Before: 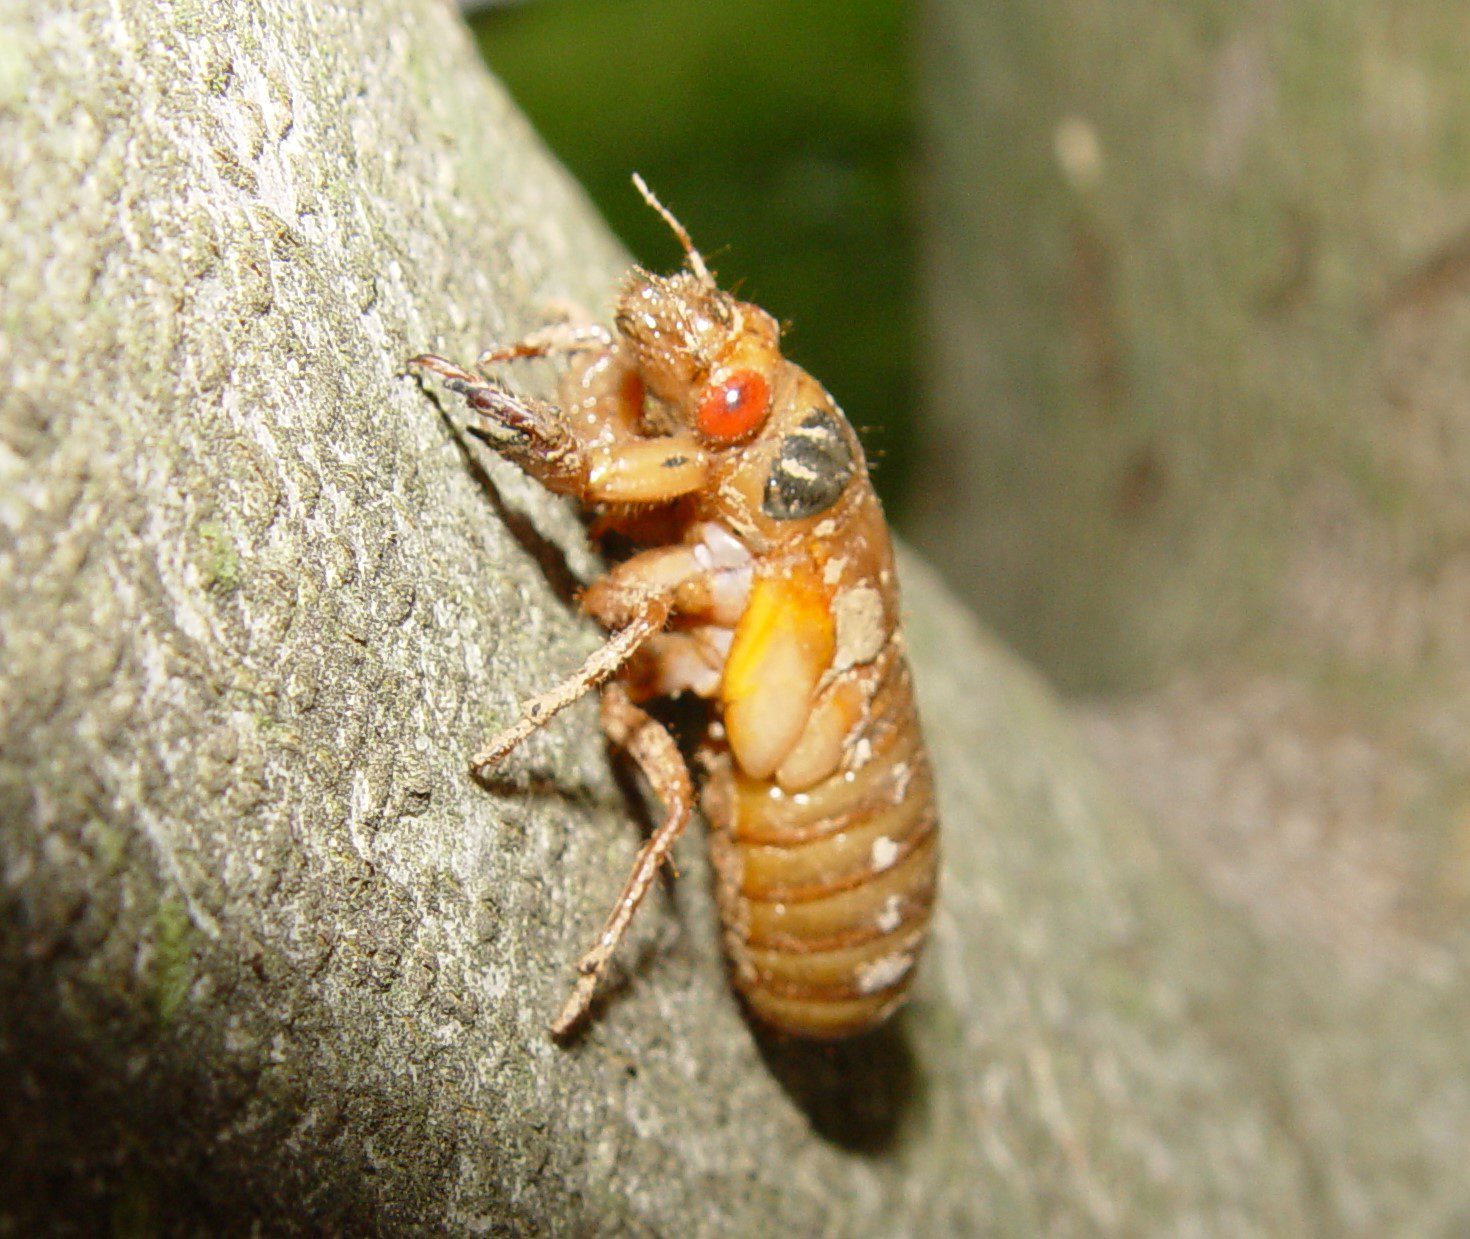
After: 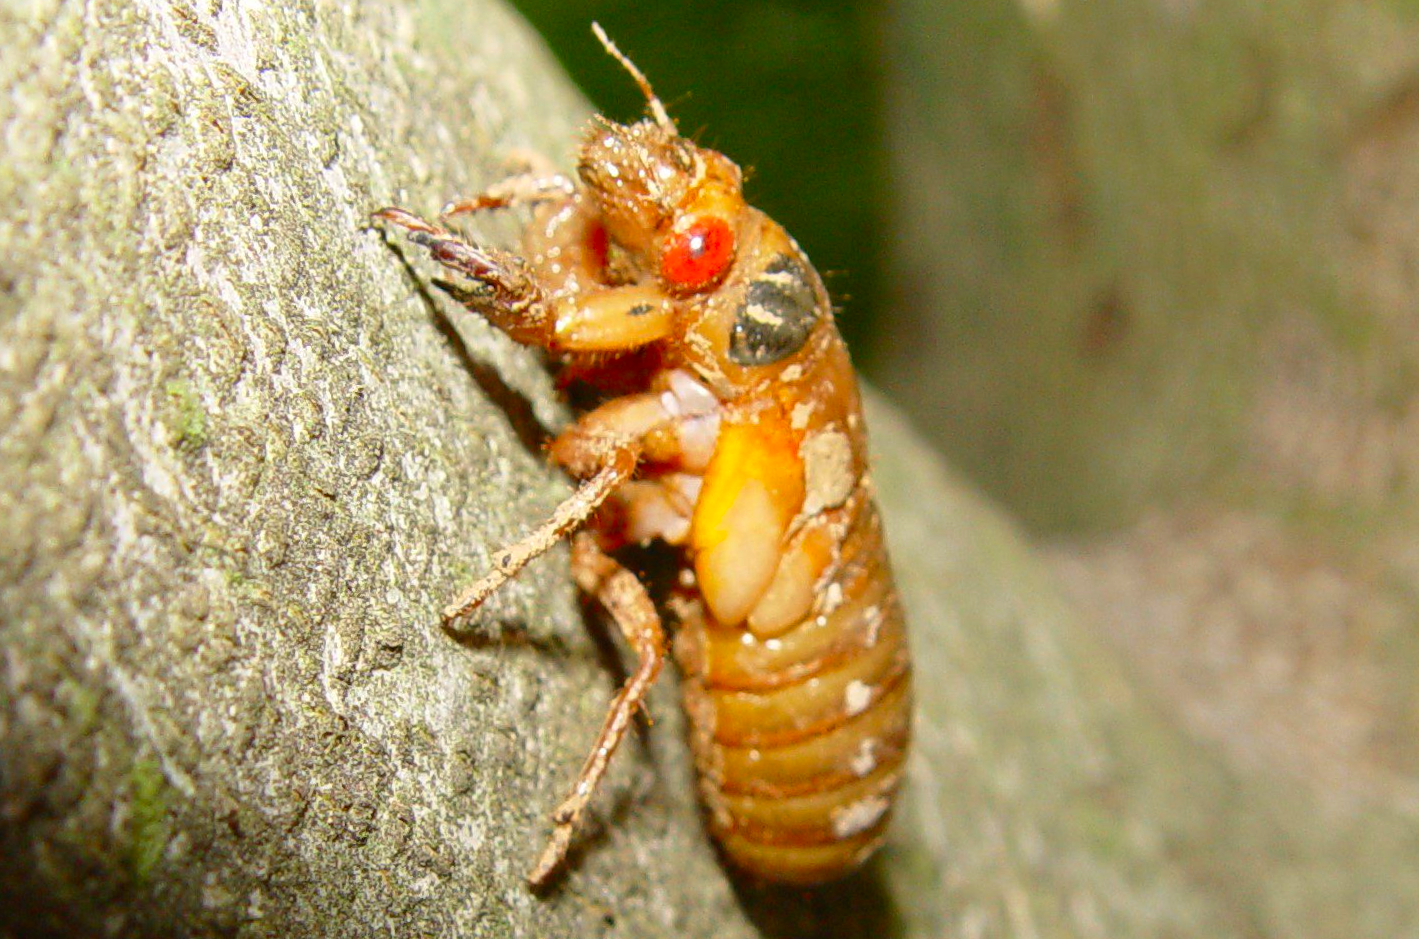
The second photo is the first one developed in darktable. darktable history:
crop and rotate: left 2.991%, top 13.302%, right 1.981%, bottom 12.636%
tone curve: curves: ch0 [(0, 0) (0.003, 0.013) (0.011, 0.017) (0.025, 0.028) (0.044, 0.049) (0.069, 0.07) (0.1, 0.103) (0.136, 0.143) (0.177, 0.186) (0.224, 0.232) (0.277, 0.282) (0.335, 0.333) (0.399, 0.405) (0.468, 0.477) (0.543, 0.54) (0.623, 0.627) (0.709, 0.709) (0.801, 0.798) (0.898, 0.902) (1, 1)], preserve colors none
rotate and perspective: rotation -1.17°, automatic cropping off
contrast brightness saturation: brightness -0.02, saturation 0.35
